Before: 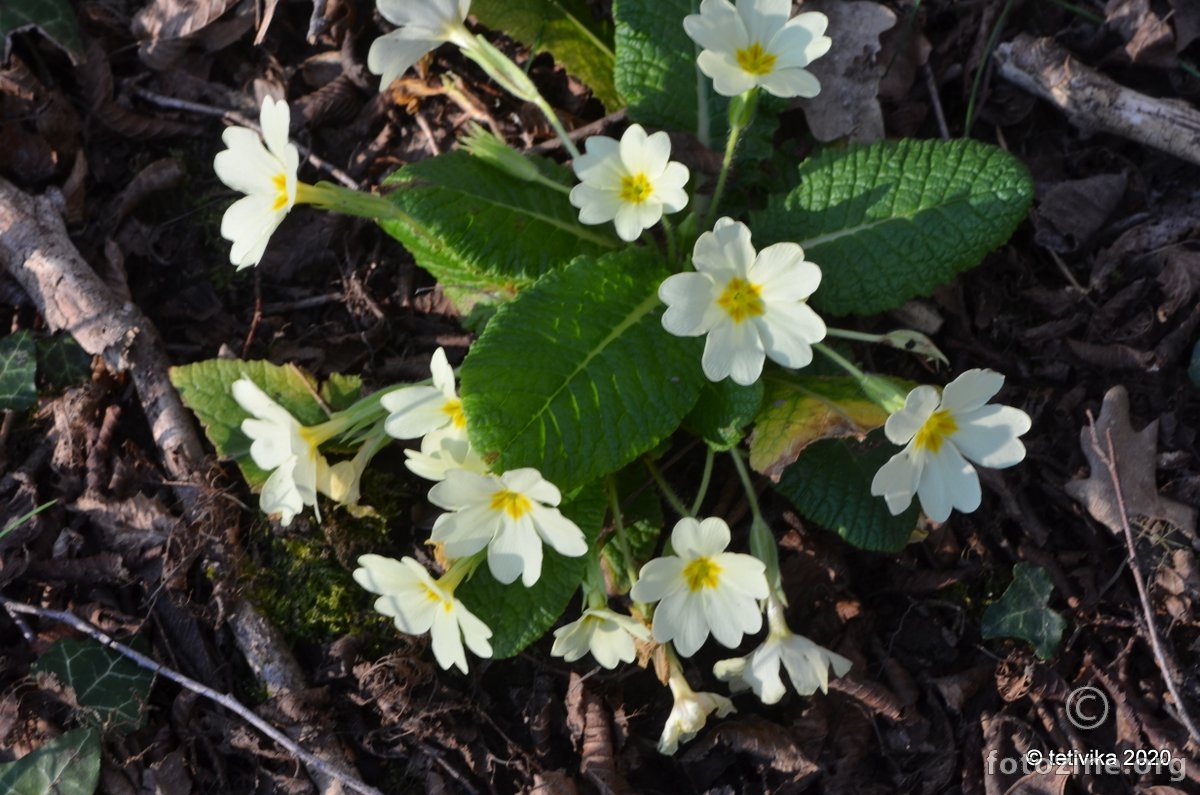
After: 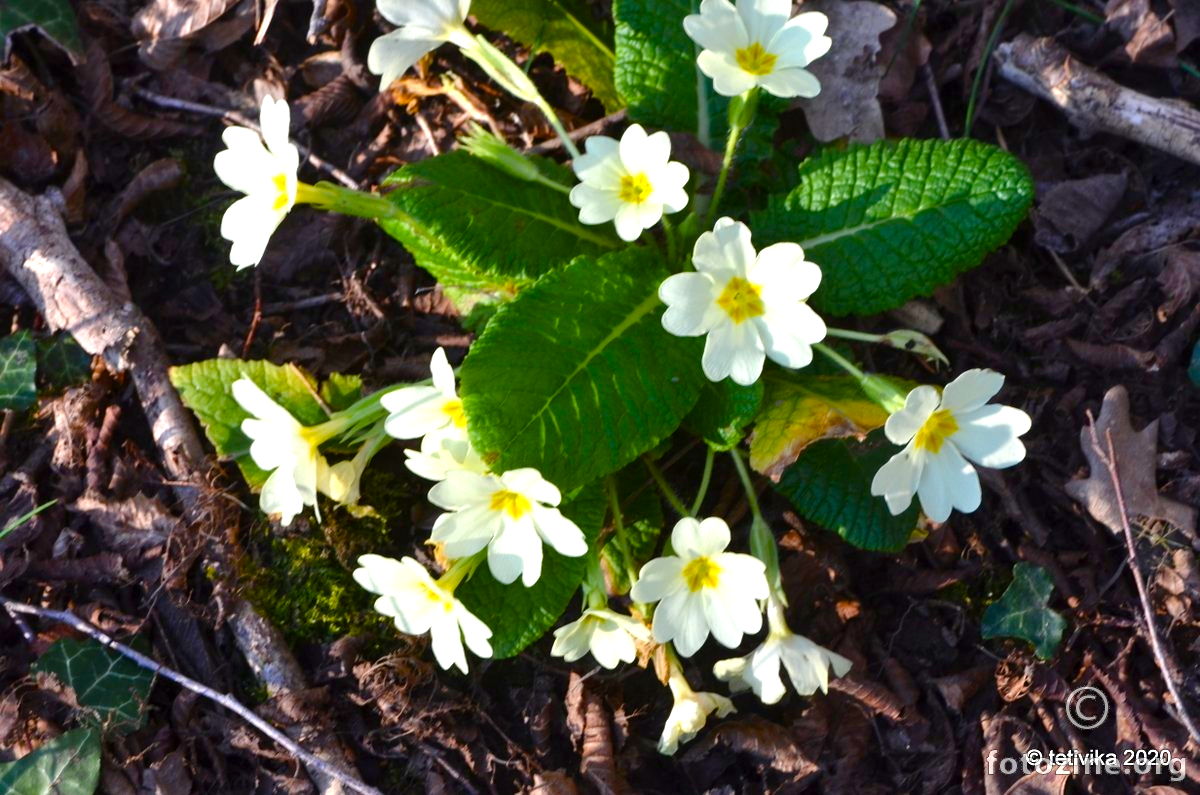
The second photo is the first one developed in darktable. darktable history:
color balance rgb: linear chroma grading › shadows -2.2%, linear chroma grading › highlights -15%, linear chroma grading › global chroma -10%, linear chroma grading › mid-tones -10%, perceptual saturation grading › global saturation 45%, perceptual saturation grading › highlights -50%, perceptual saturation grading › shadows 30%, perceptual brilliance grading › global brilliance 18%, global vibrance 45%
exposure: exposure 0.207 EV, compensate highlight preservation false
